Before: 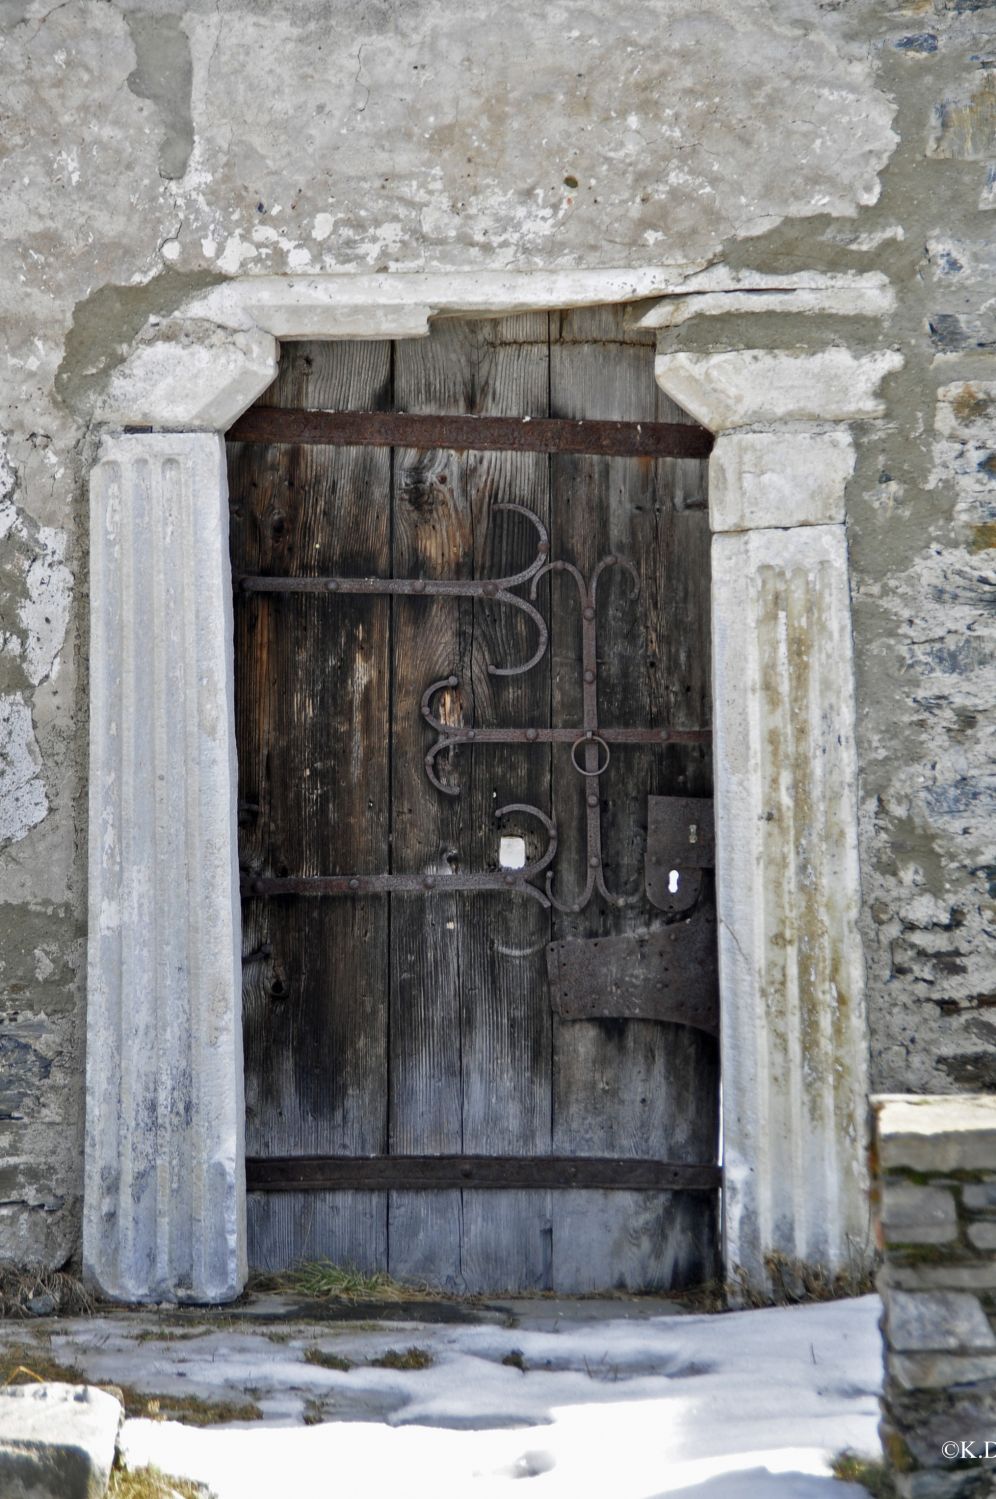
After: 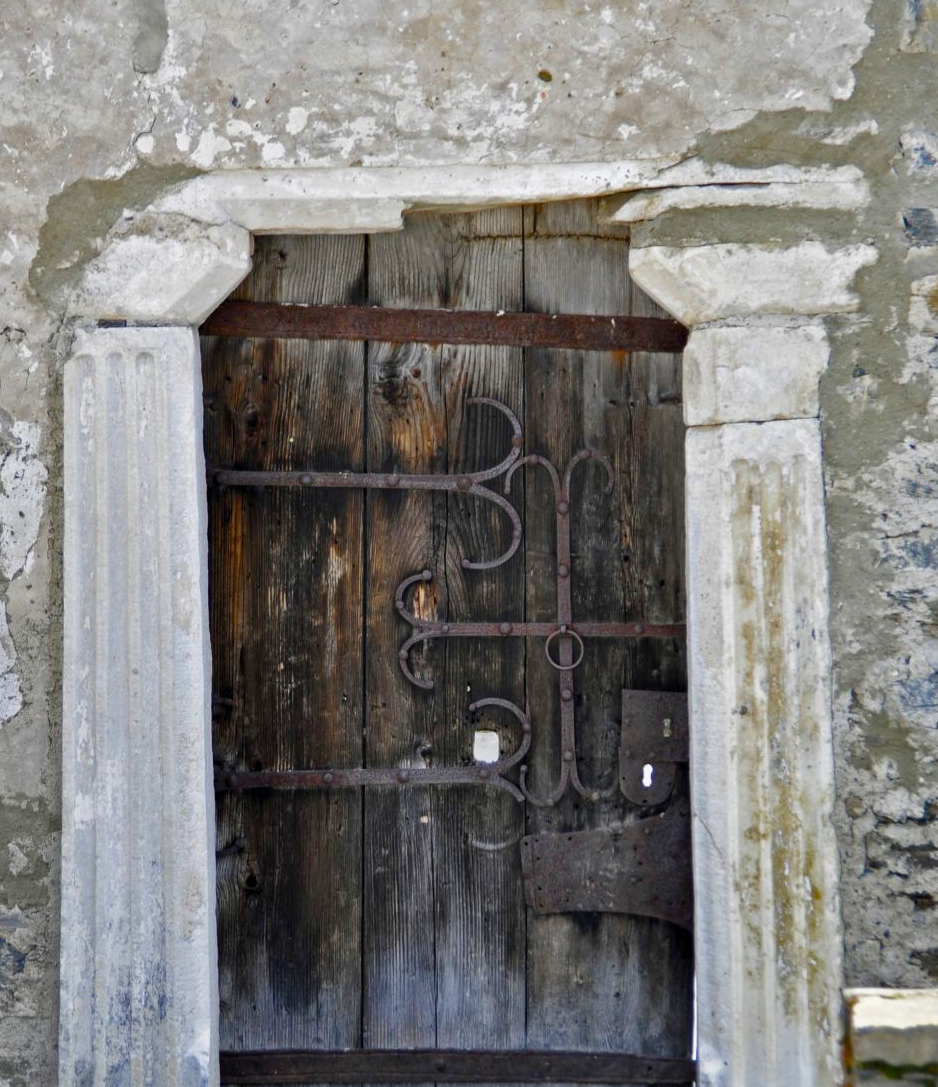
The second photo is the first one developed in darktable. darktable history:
crop: left 2.664%, top 7.121%, right 3.136%, bottom 20.312%
color balance rgb: perceptual saturation grading › global saturation 23.482%, perceptual saturation grading › highlights -23.359%, perceptual saturation grading › mid-tones 24.401%, perceptual saturation grading › shadows 39.917%, global vibrance 14.723%
